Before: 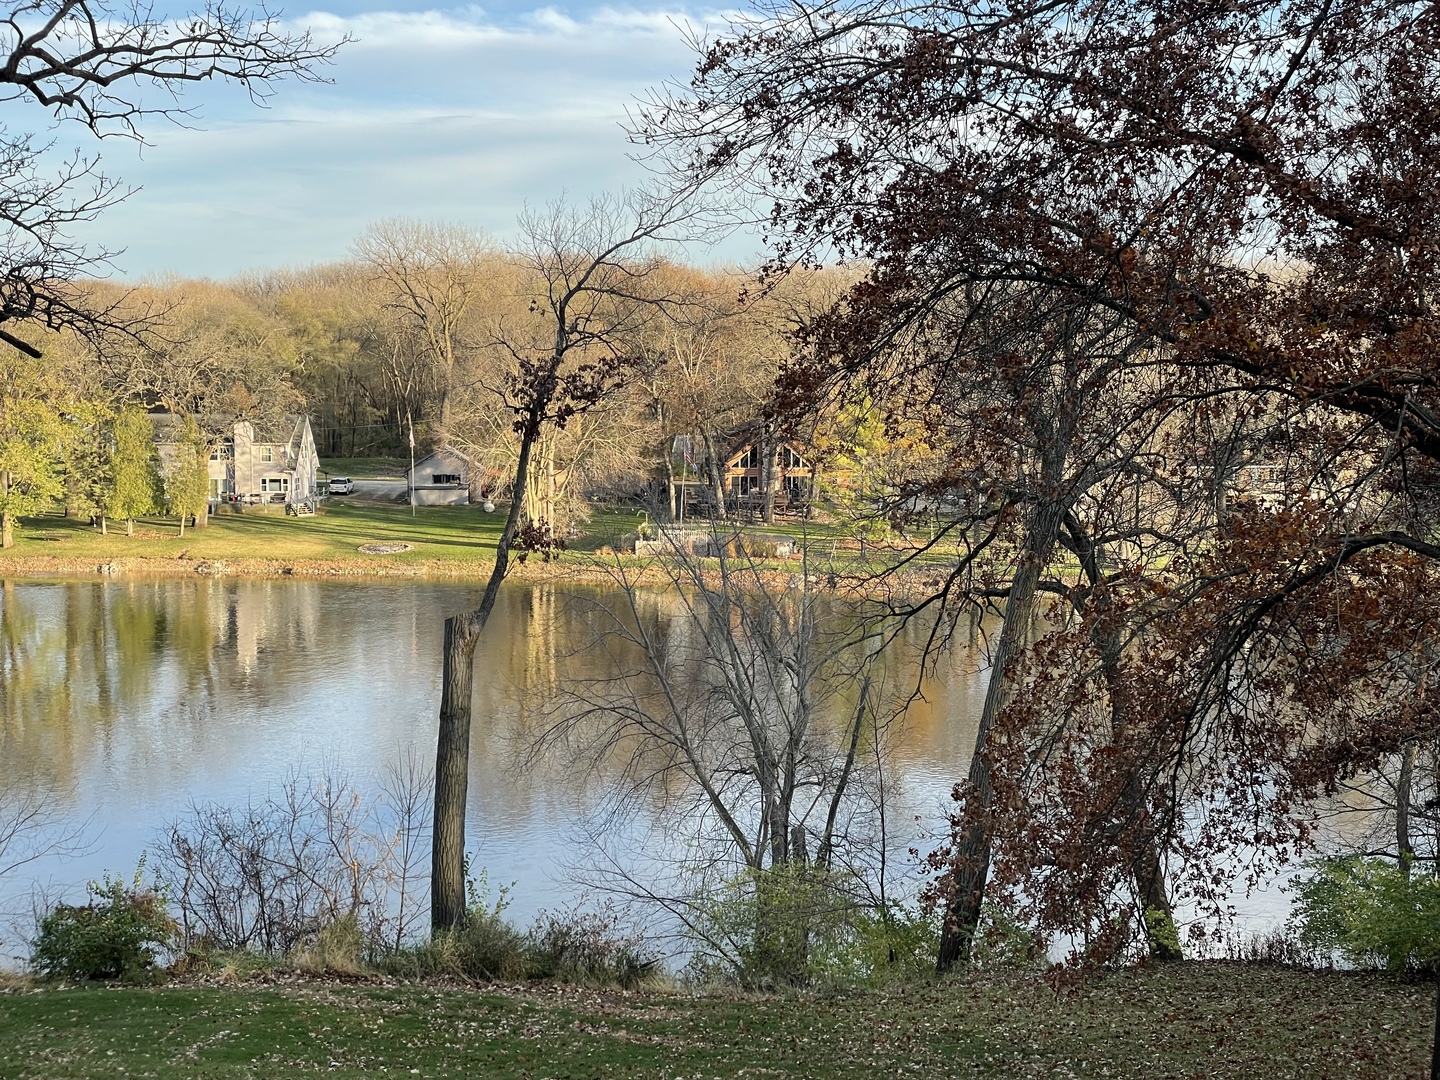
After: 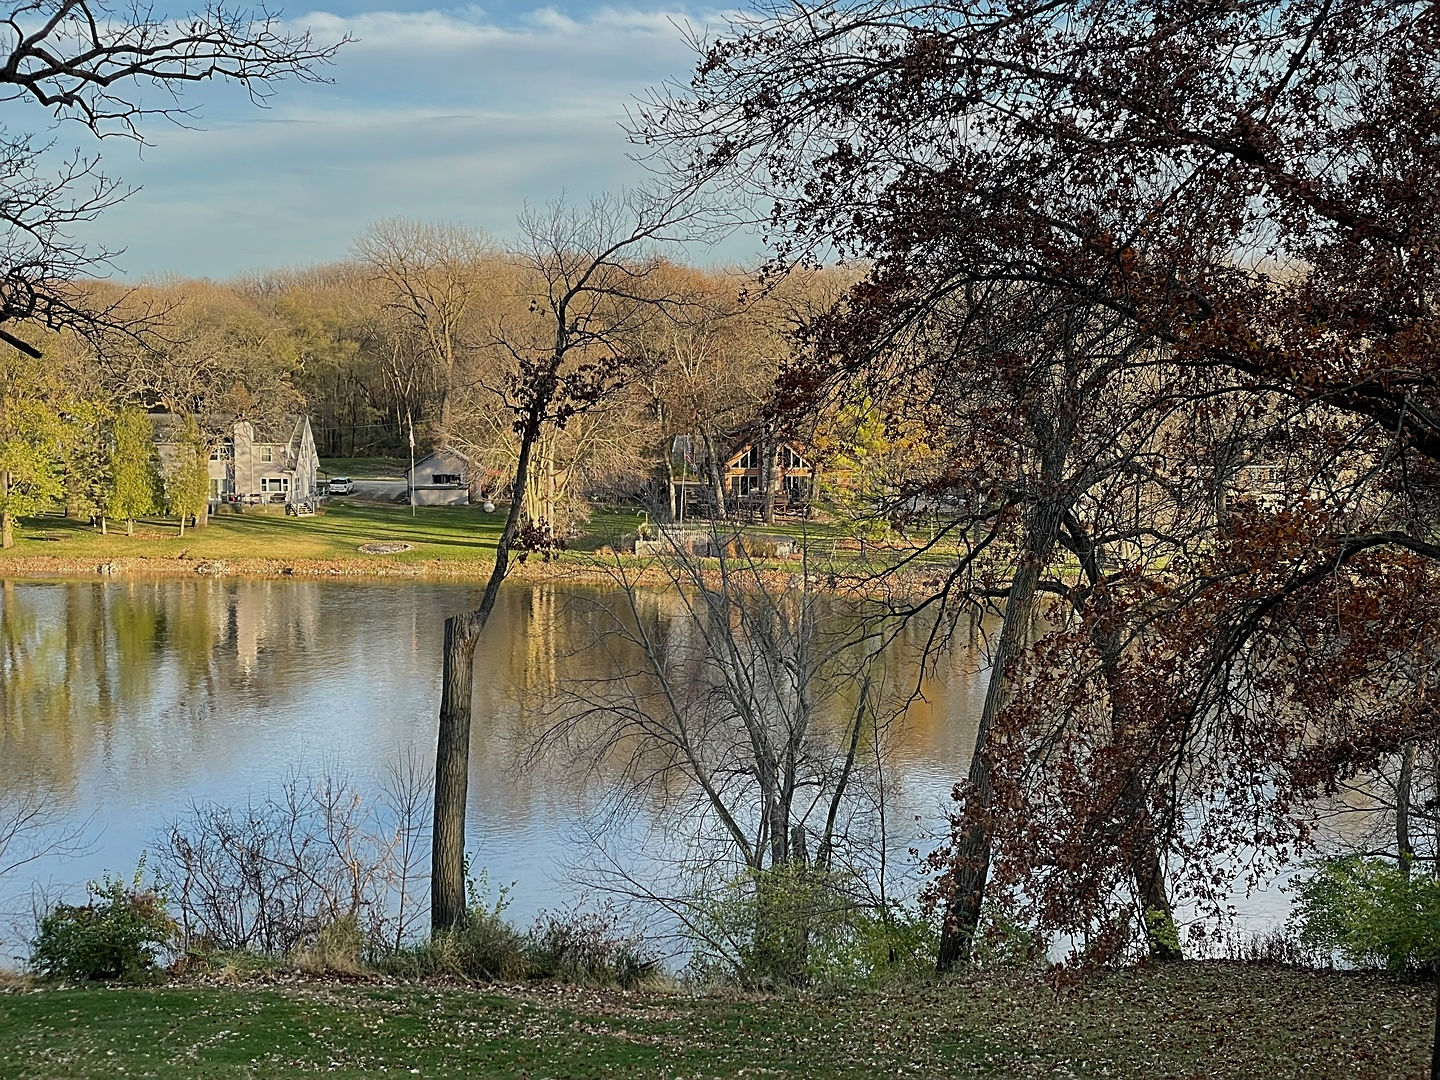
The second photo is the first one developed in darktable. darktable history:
sharpen: on, module defaults
graduated density: rotation 5.63°, offset 76.9
